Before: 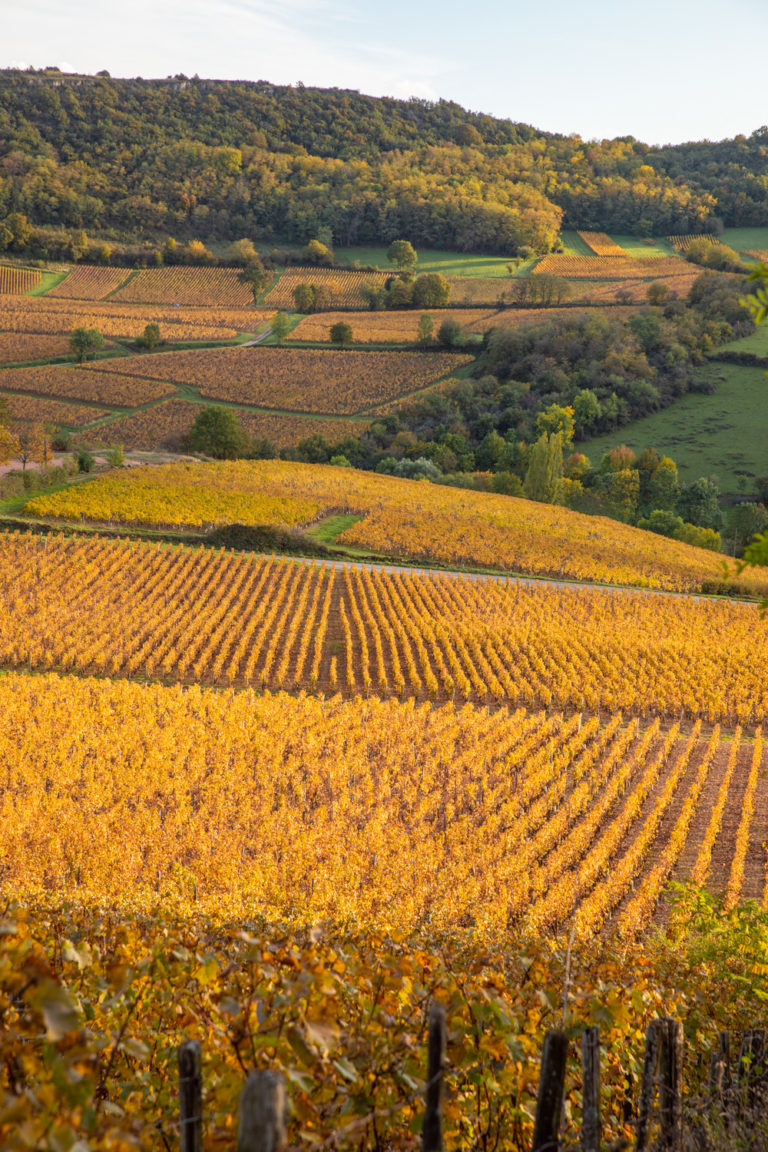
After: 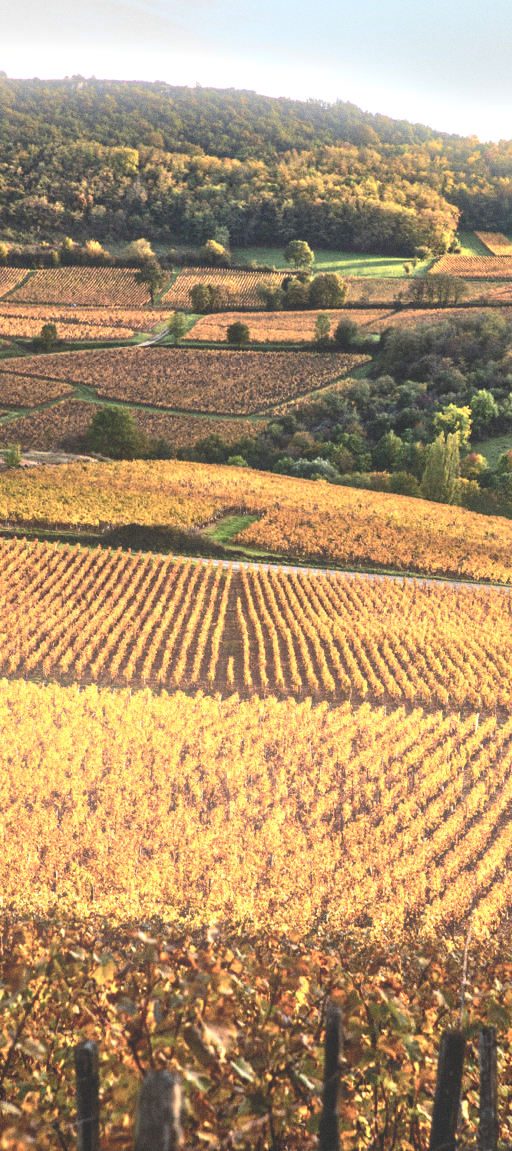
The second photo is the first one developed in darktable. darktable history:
bloom: size 9%, threshold 100%, strength 7%
contrast brightness saturation: saturation -0.05
crop and rotate: left 13.537%, right 19.796%
exposure: black level correction 0, exposure 0.7 EV, compensate exposure bias true, compensate highlight preservation false
tone equalizer: -7 EV 0.15 EV, -6 EV 0.6 EV, -5 EV 1.15 EV, -4 EV 1.33 EV, -3 EV 1.15 EV, -2 EV 0.6 EV, -1 EV 0.15 EV, mask exposure compensation -0.5 EV
rgb curve: curves: ch0 [(0, 0.186) (0.314, 0.284) (0.775, 0.708) (1, 1)], compensate middle gray true, preserve colors none
color balance rgb: perceptual saturation grading › highlights -31.88%, perceptual saturation grading › mid-tones 5.8%, perceptual saturation grading › shadows 18.12%, perceptual brilliance grading › highlights 3.62%, perceptual brilliance grading › mid-tones -18.12%, perceptual brilliance grading › shadows -41.3%
grain: coarseness 0.09 ISO
